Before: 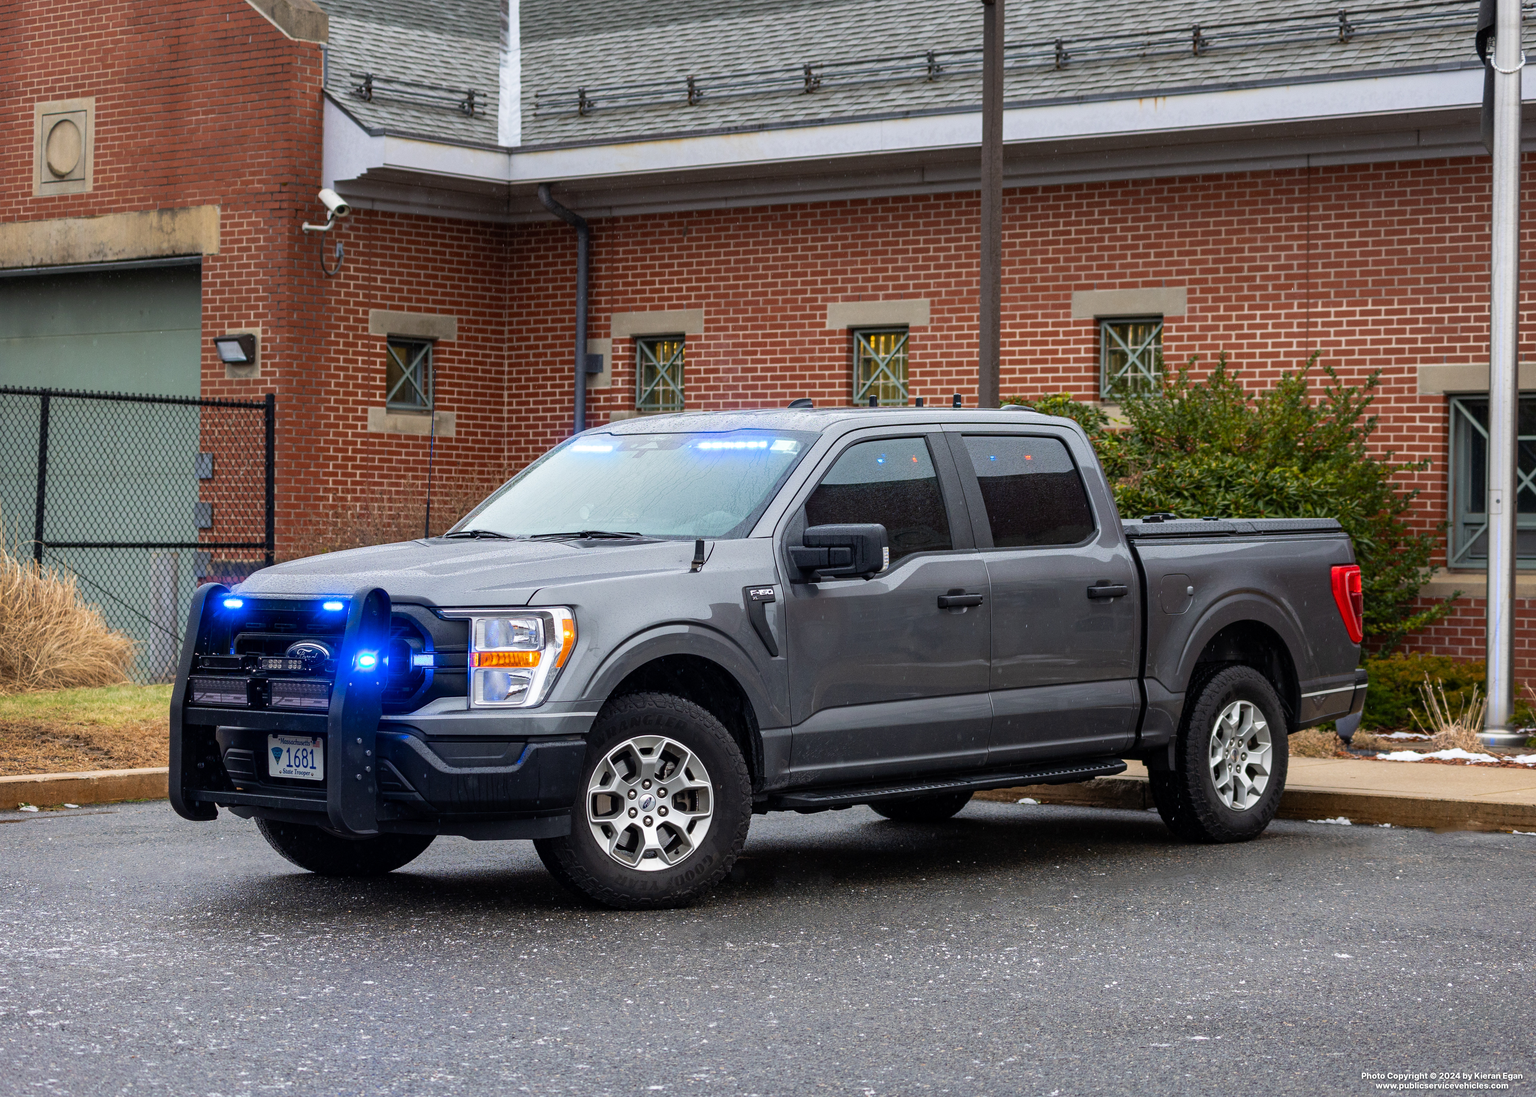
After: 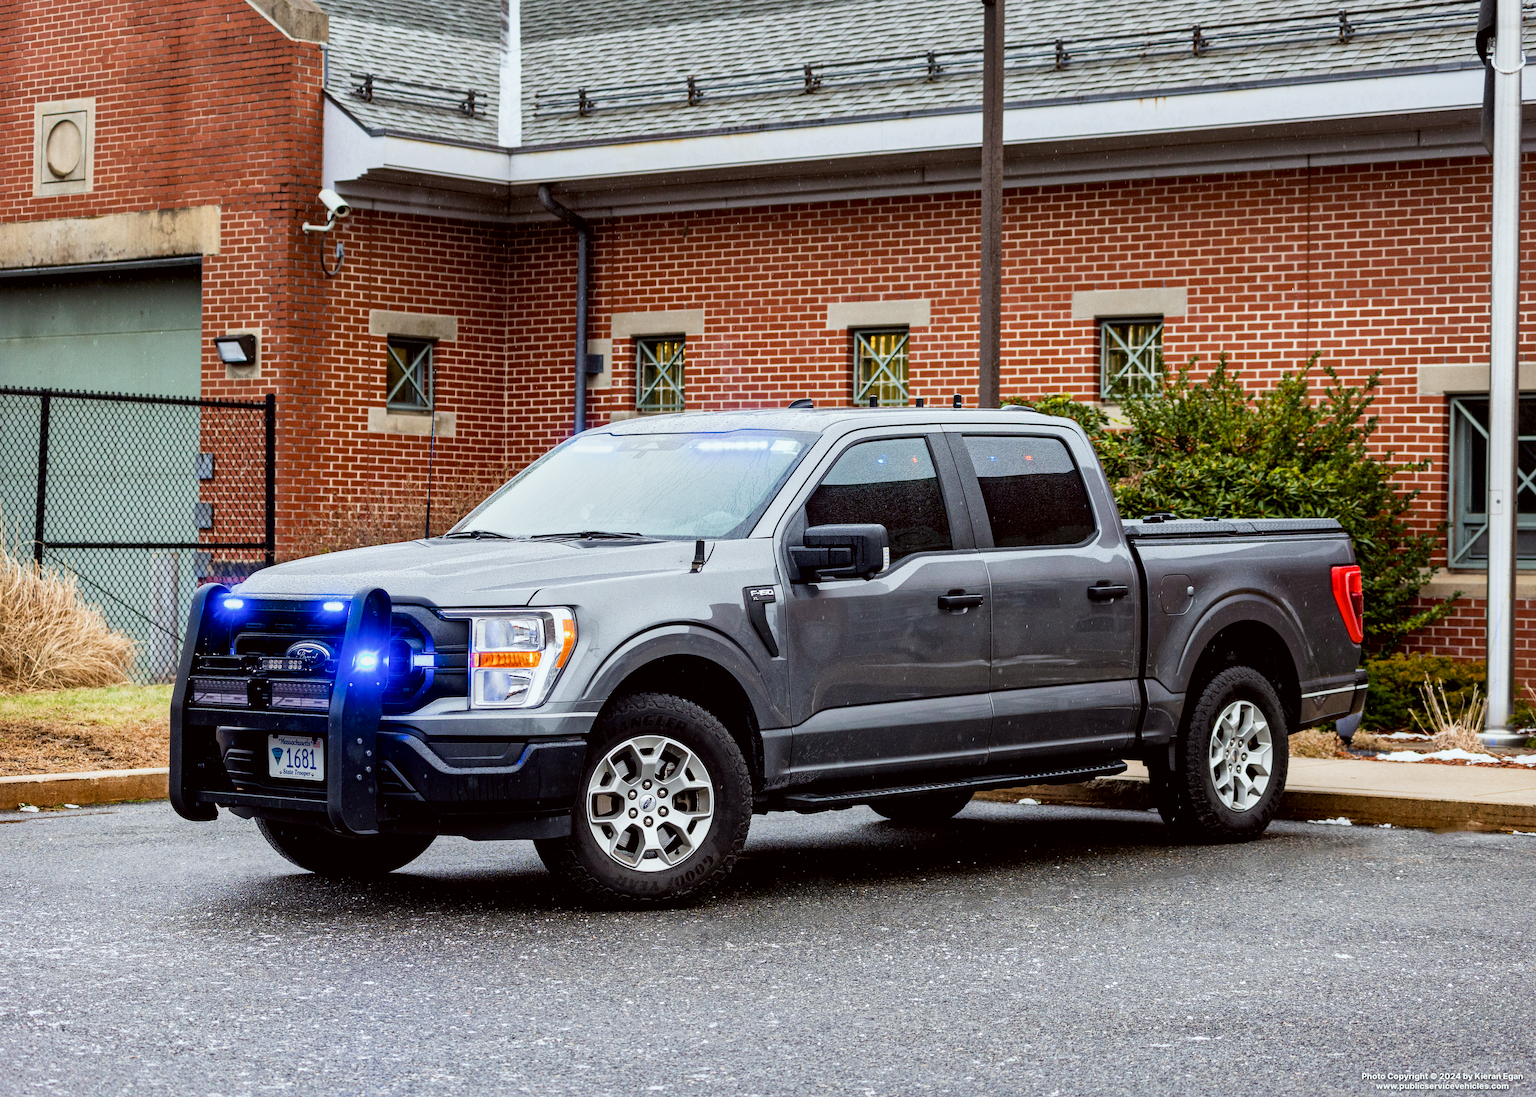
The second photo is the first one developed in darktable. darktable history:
color correction: highlights a* -2.73, highlights b* -2.09, shadows a* 2.41, shadows b* 2.73
local contrast: mode bilateral grid, contrast 20, coarseness 50, detail 150%, midtone range 0.2
sigmoid: on, module defaults
exposure: black level correction 0.001, exposure 0.5 EV, compensate exposure bias true, compensate highlight preservation false
